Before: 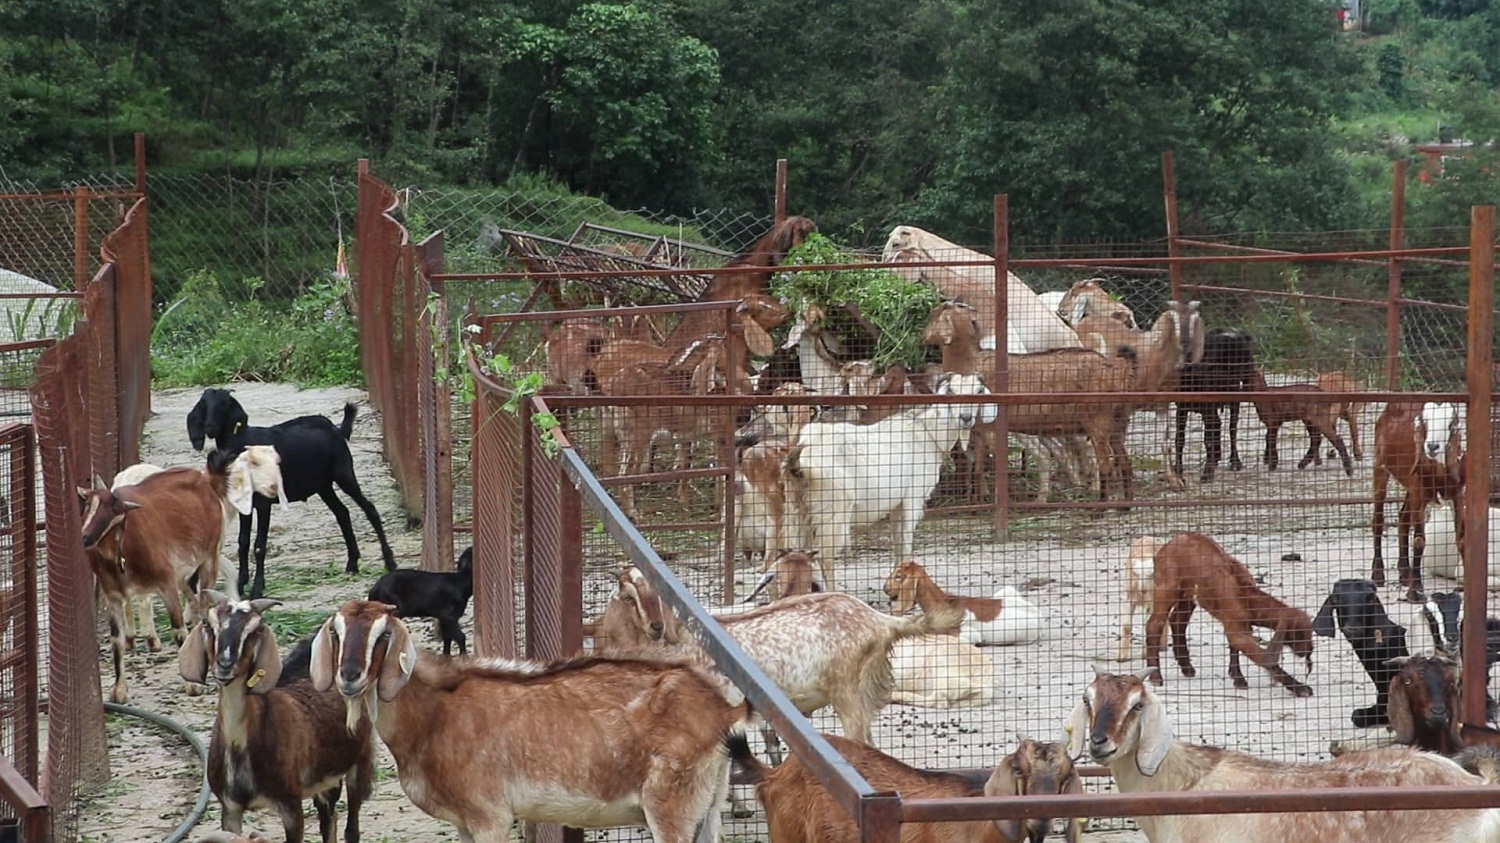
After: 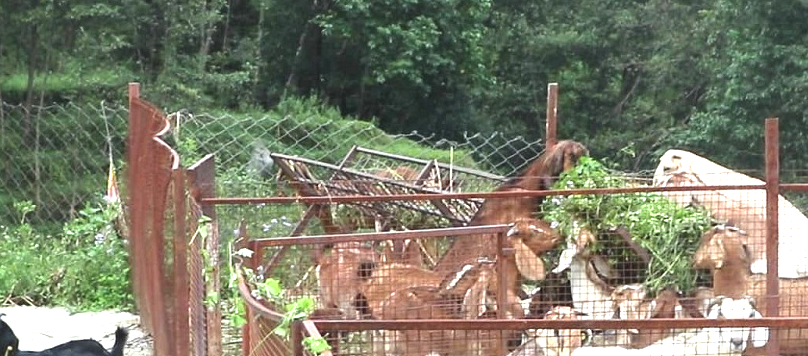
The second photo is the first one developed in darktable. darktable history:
exposure: black level correction -0.002, exposure 1.35 EV, compensate highlight preservation false
crop: left 15.306%, top 9.065%, right 30.789%, bottom 48.638%
